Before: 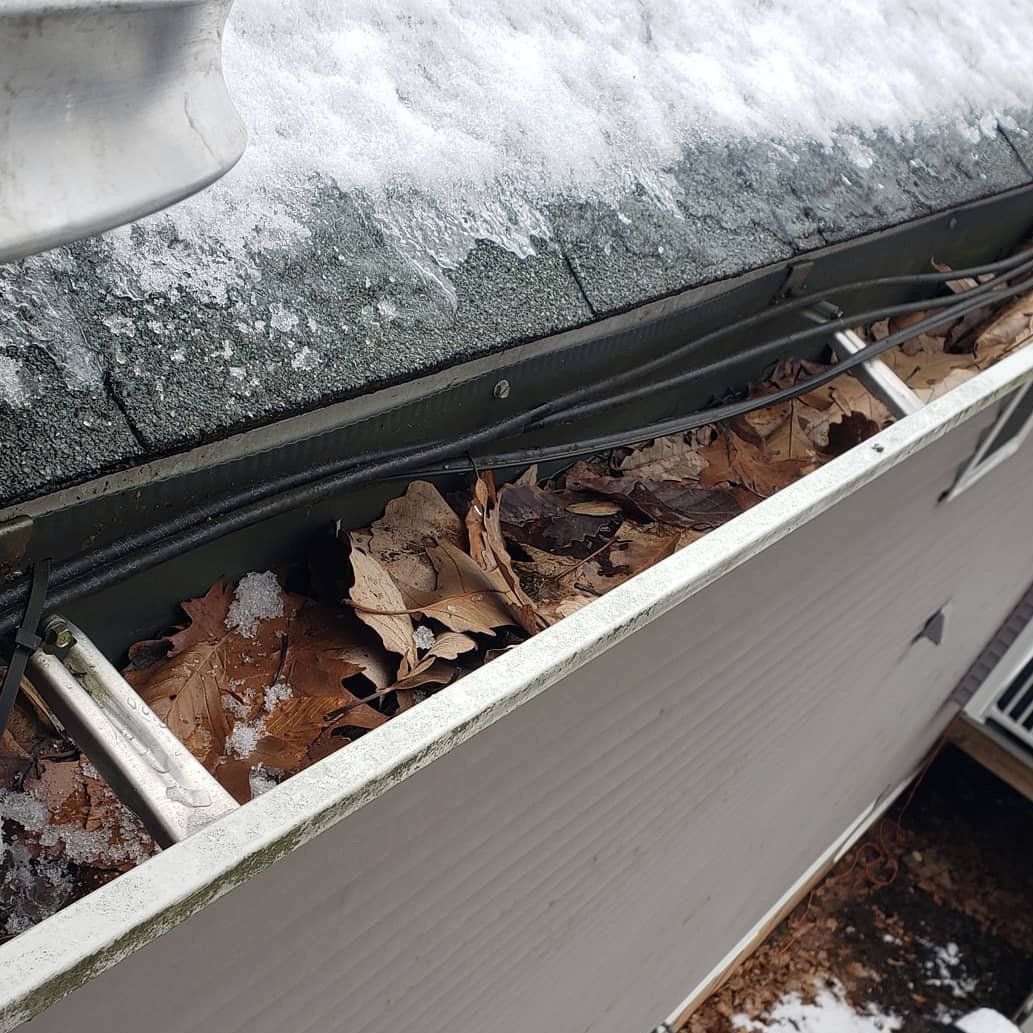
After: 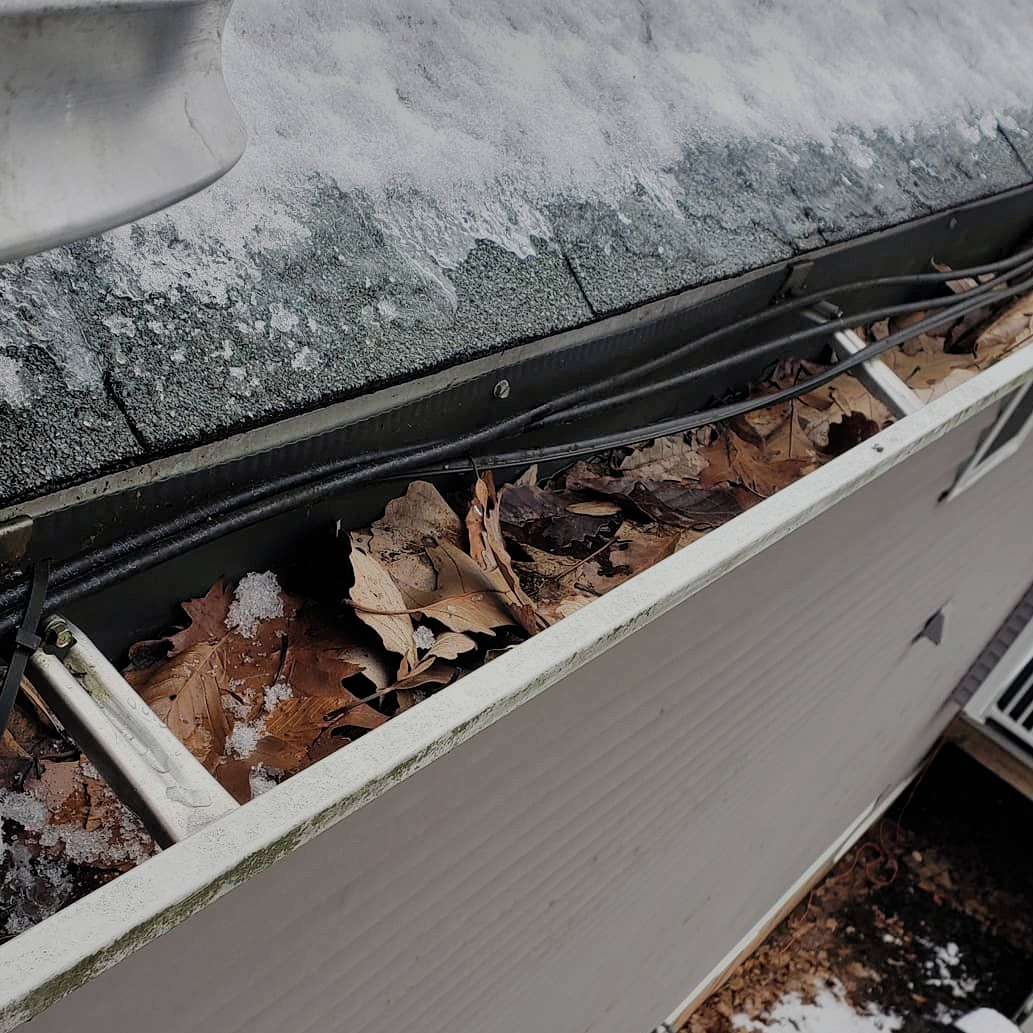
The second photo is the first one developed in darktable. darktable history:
filmic rgb: black relative exposure -7.65 EV, white relative exposure 4.56 EV, hardness 3.61
shadows and highlights: white point adjustment -3.64, highlights -63.34, highlights color adjustment 42%, soften with gaussian
